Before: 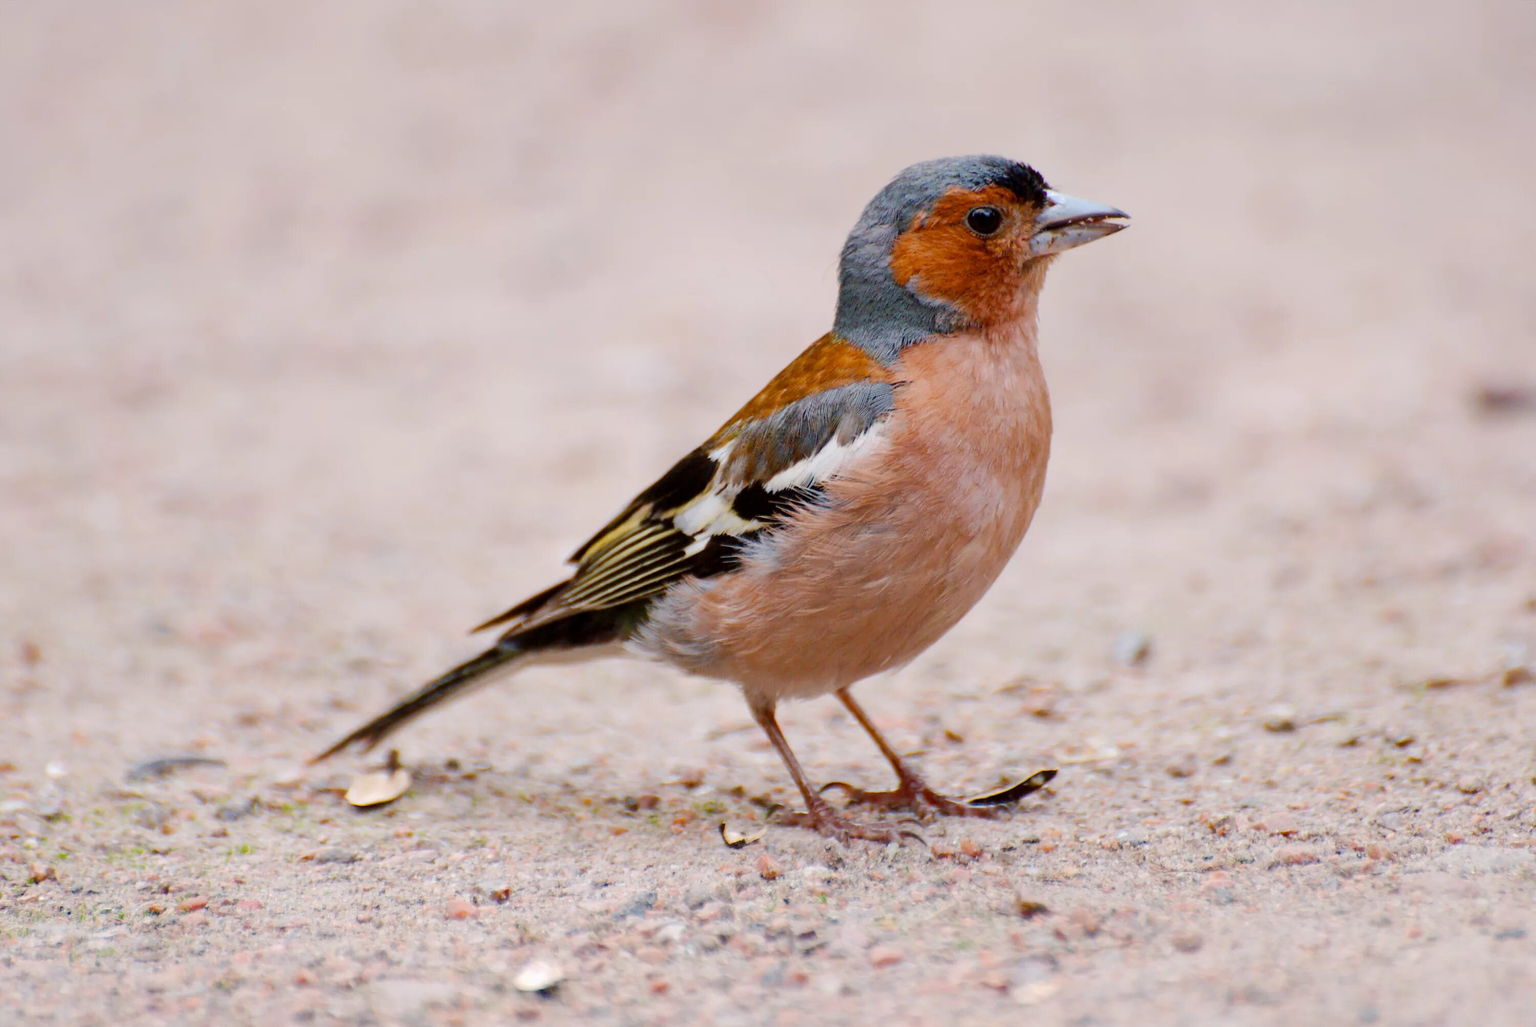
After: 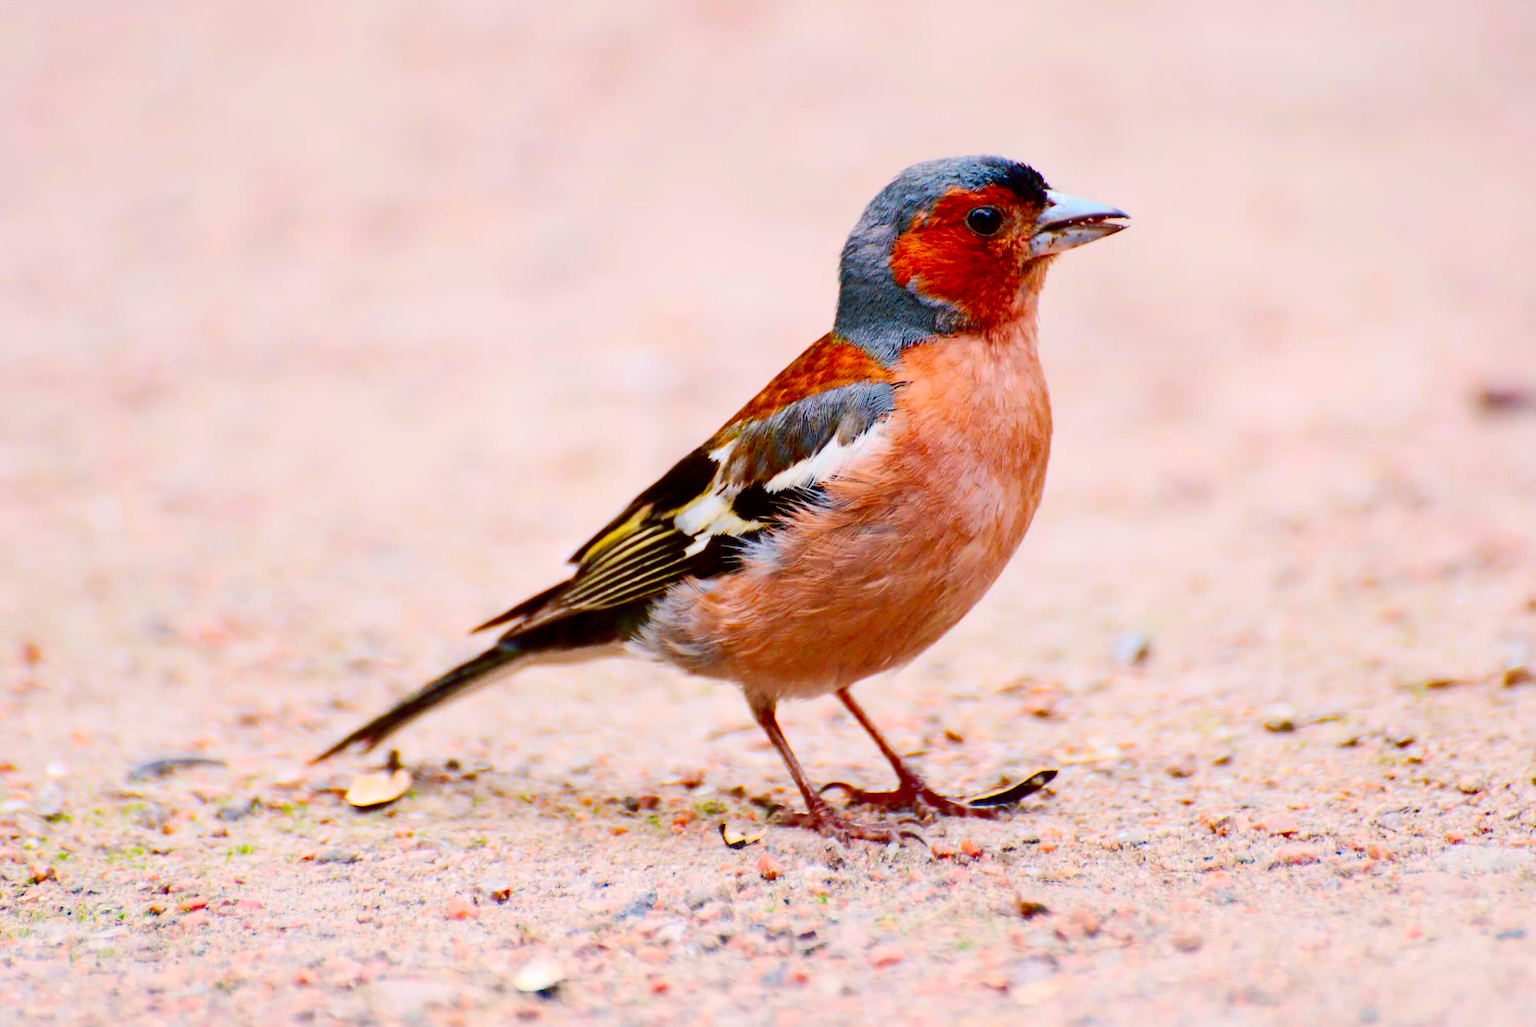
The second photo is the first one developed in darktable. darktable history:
contrast brightness saturation: contrast 0.256, brightness 0.013, saturation 0.866
